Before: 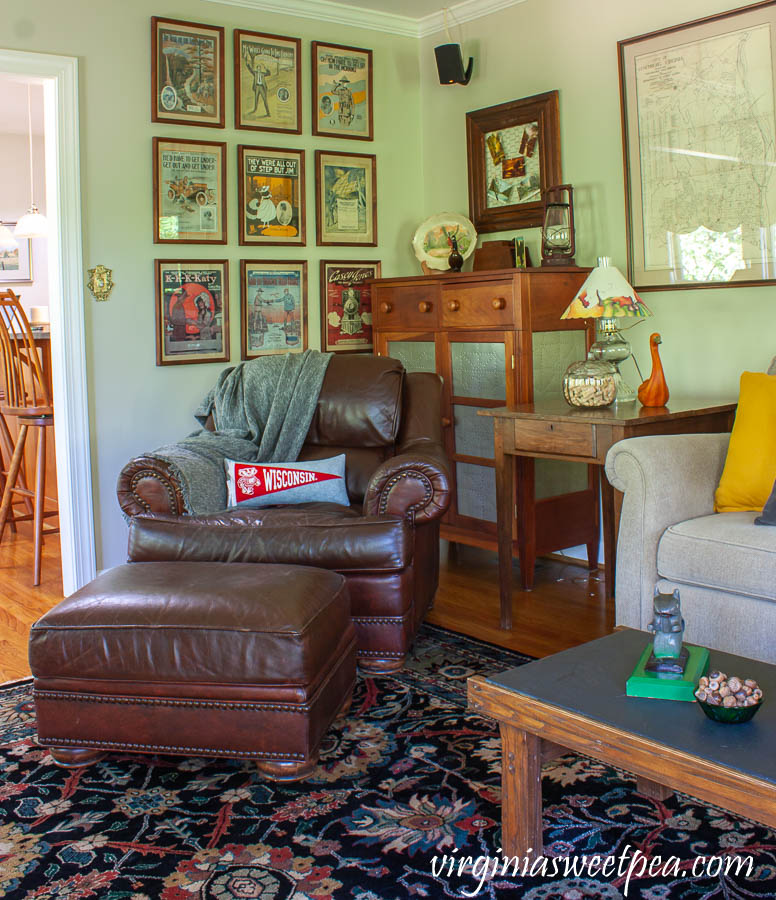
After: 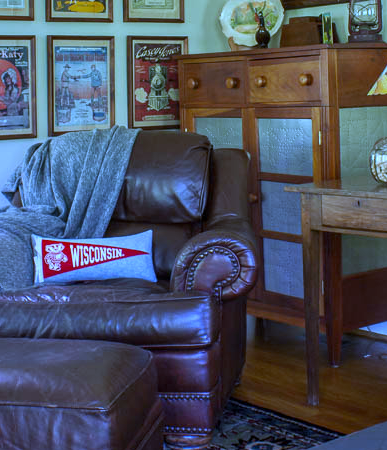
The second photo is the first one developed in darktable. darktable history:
crop: left 25%, top 25%, right 25%, bottom 25%
local contrast: highlights 100%, shadows 100%, detail 120%, midtone range 0.2
white balance: red 0.766, blue 1.537
